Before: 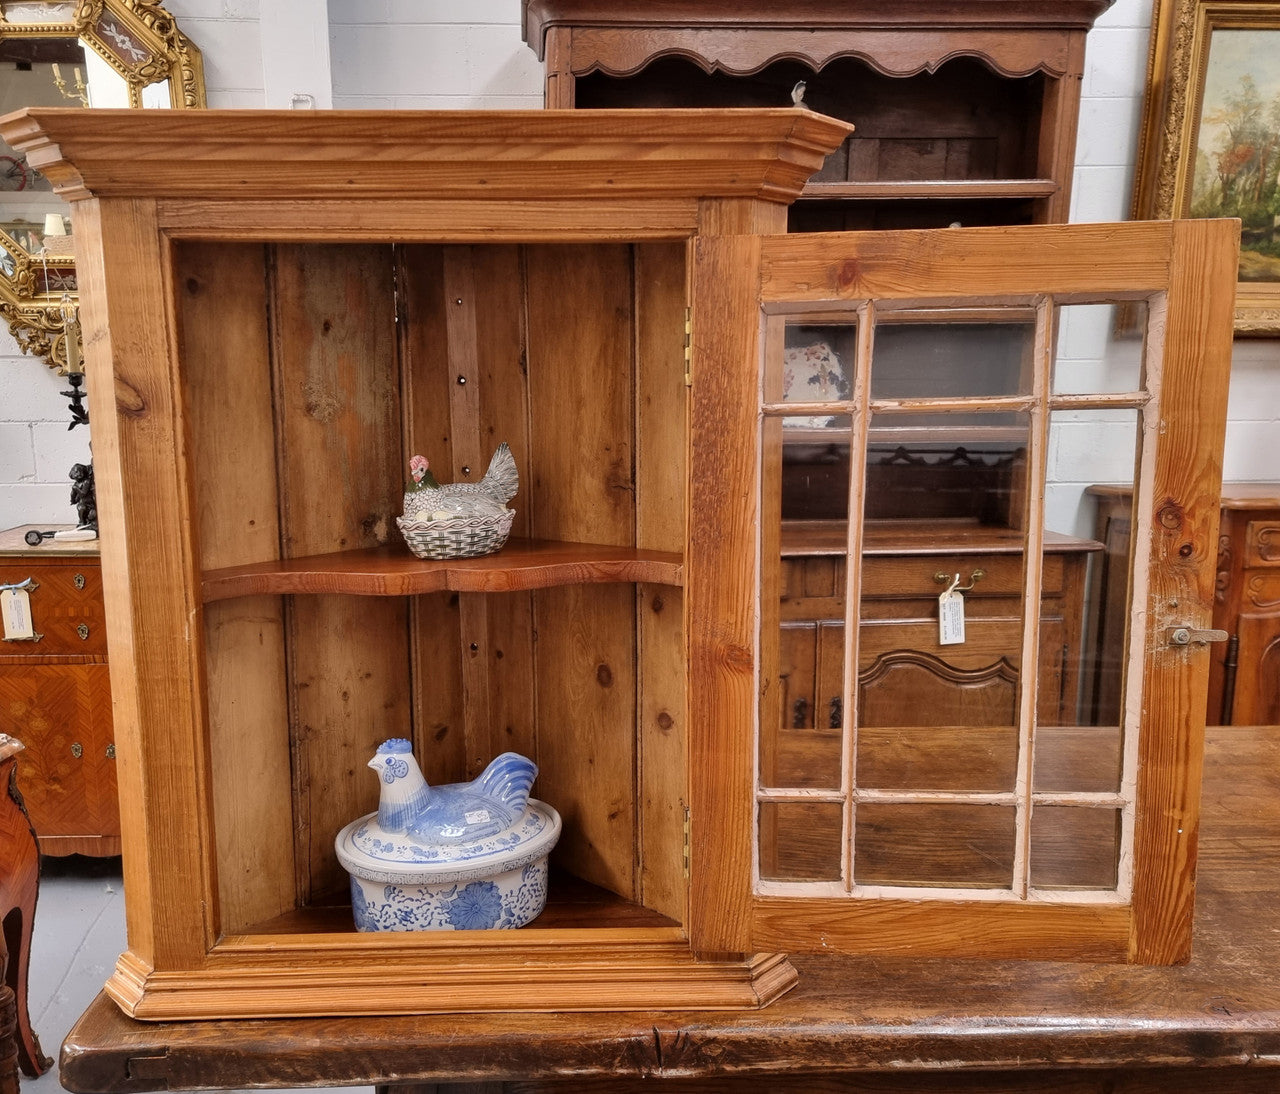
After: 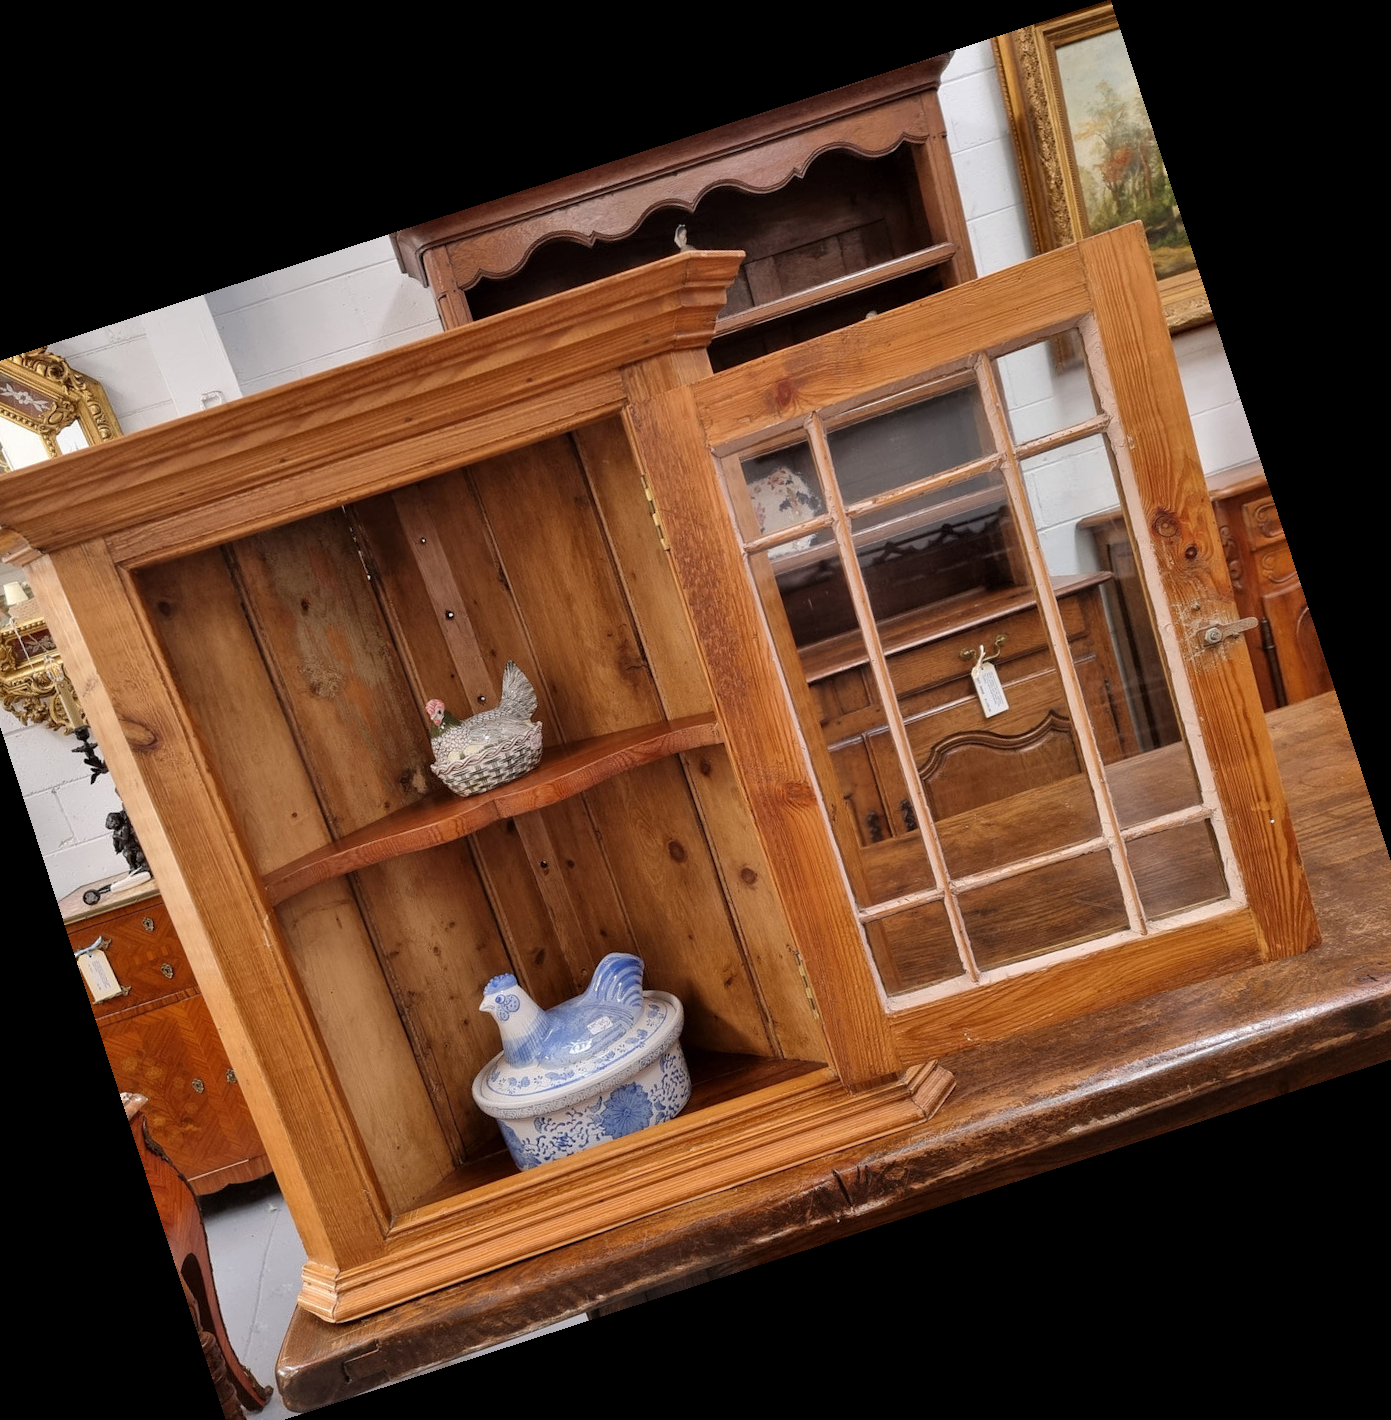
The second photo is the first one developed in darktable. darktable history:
crop and rotate: angle 18.03°, left 6.876%, right 3.702%, bottom 1.104%
